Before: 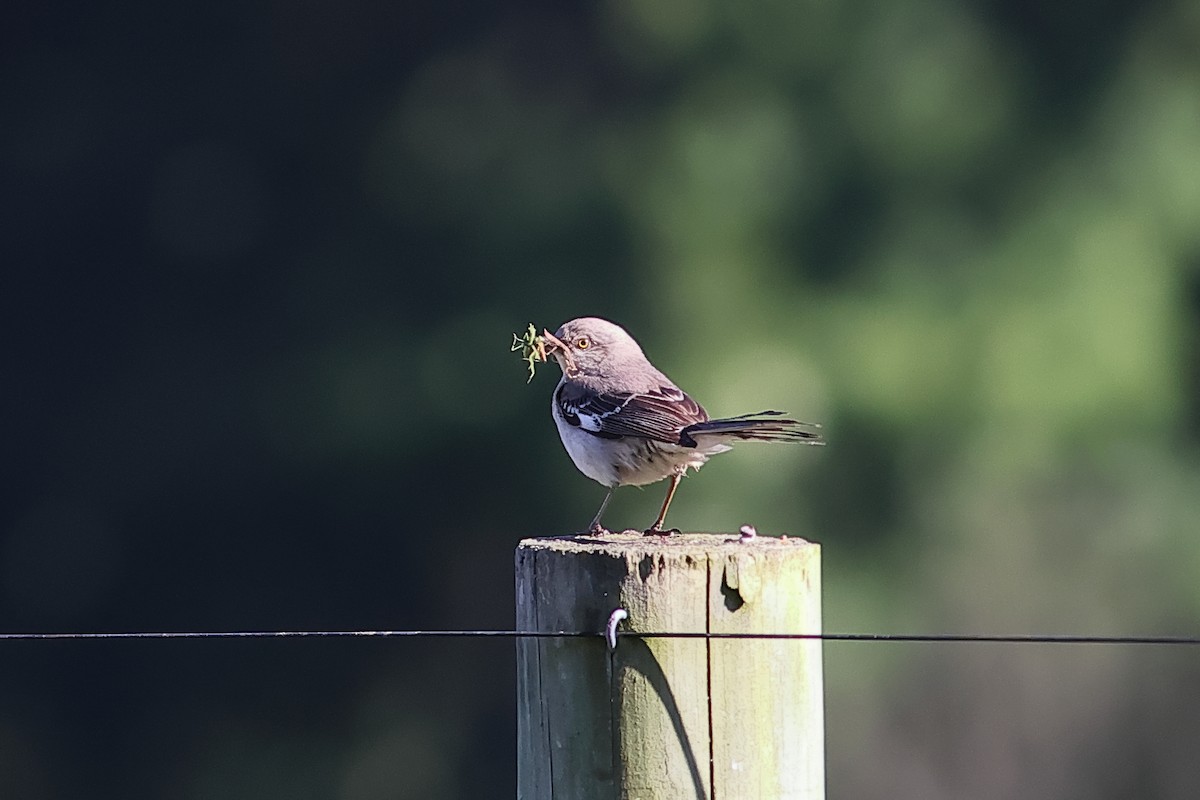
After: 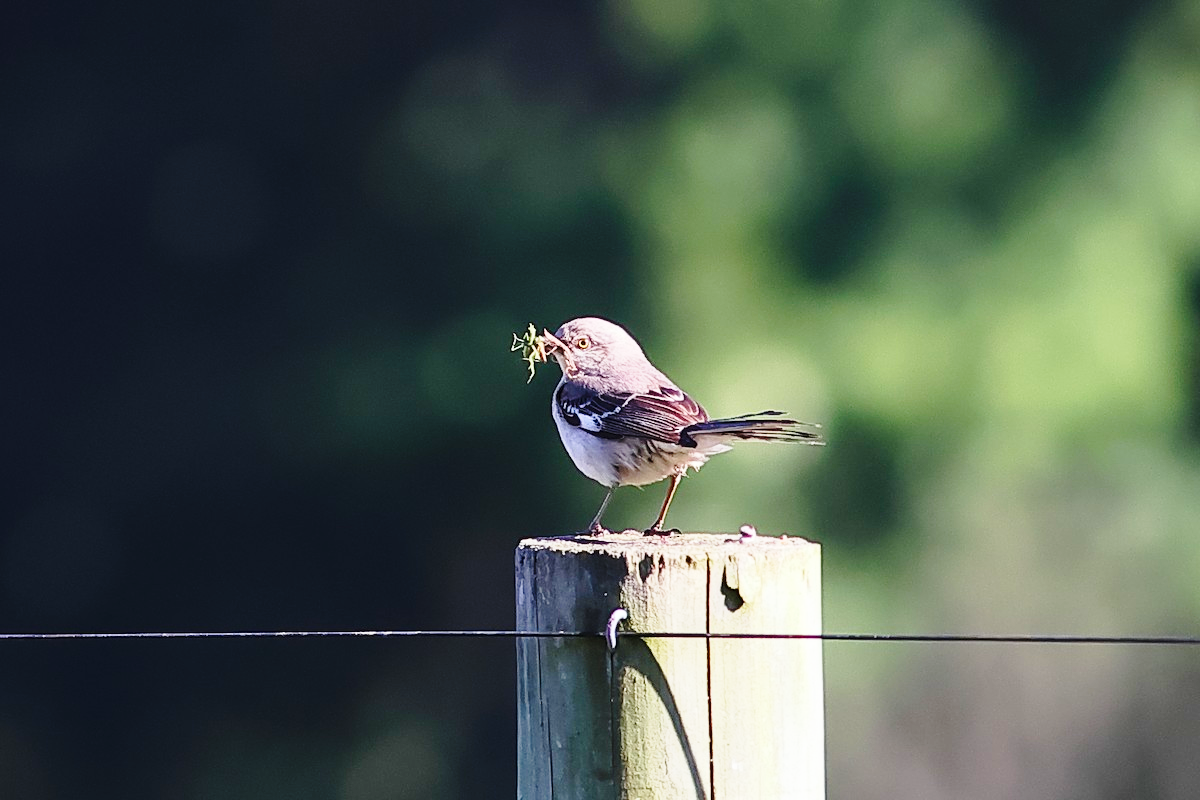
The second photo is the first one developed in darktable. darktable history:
base curve: curves: ch0 [(0, 0) (0.028, 0.03) (0.121, 0.232) (0.46, 0.748) (0.859, 0.968) (1, 1)], preserve colors none
contrast brightness saturation: contrast 0.04, saturation 0.16
